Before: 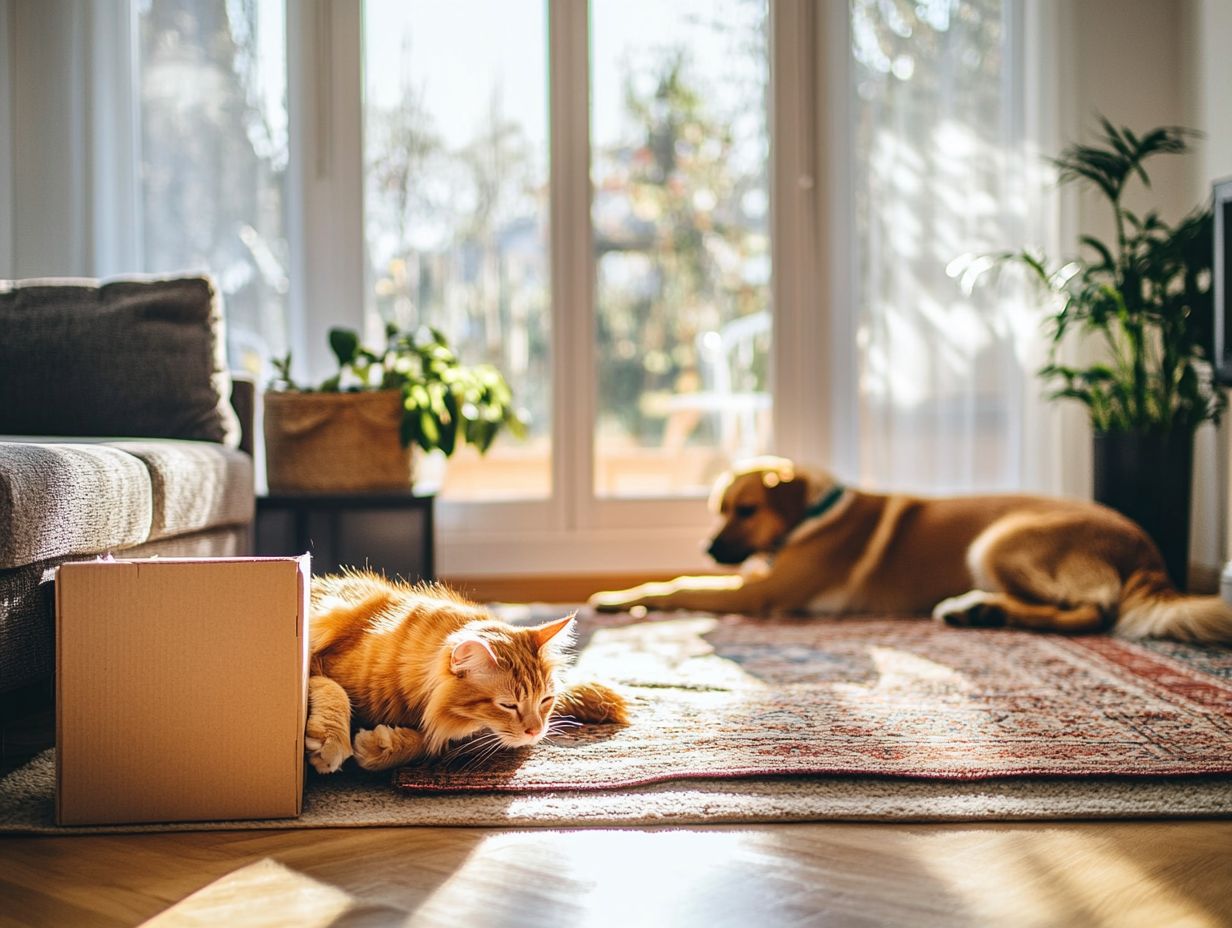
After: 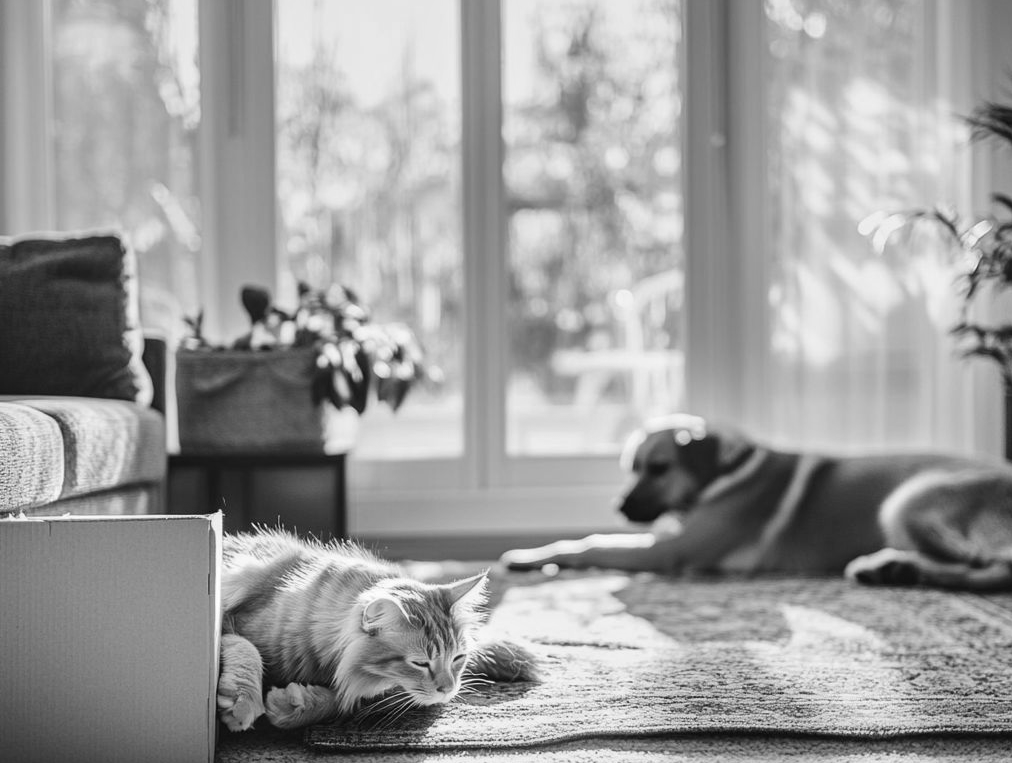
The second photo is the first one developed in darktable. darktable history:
crop and rotate: left 7.196%, top 4.574%, right 10.605%, bottom 13.178%
color calibration: x 0.342, y 0.355, temperature 5146 K
monochrome: a 26.22, b 42.67, size 0.8
shadows and highlights: shadows -10, white point adjustment 1.5, highlights 10
